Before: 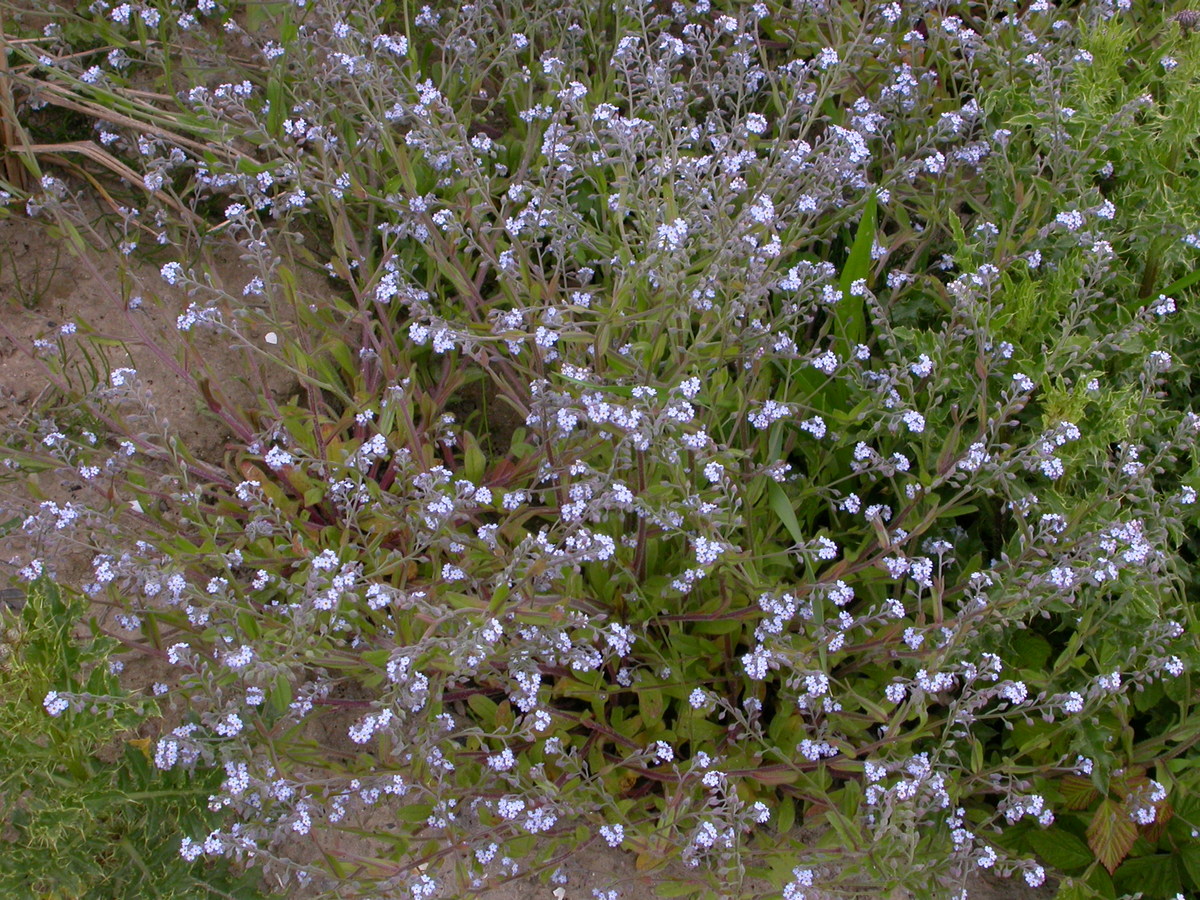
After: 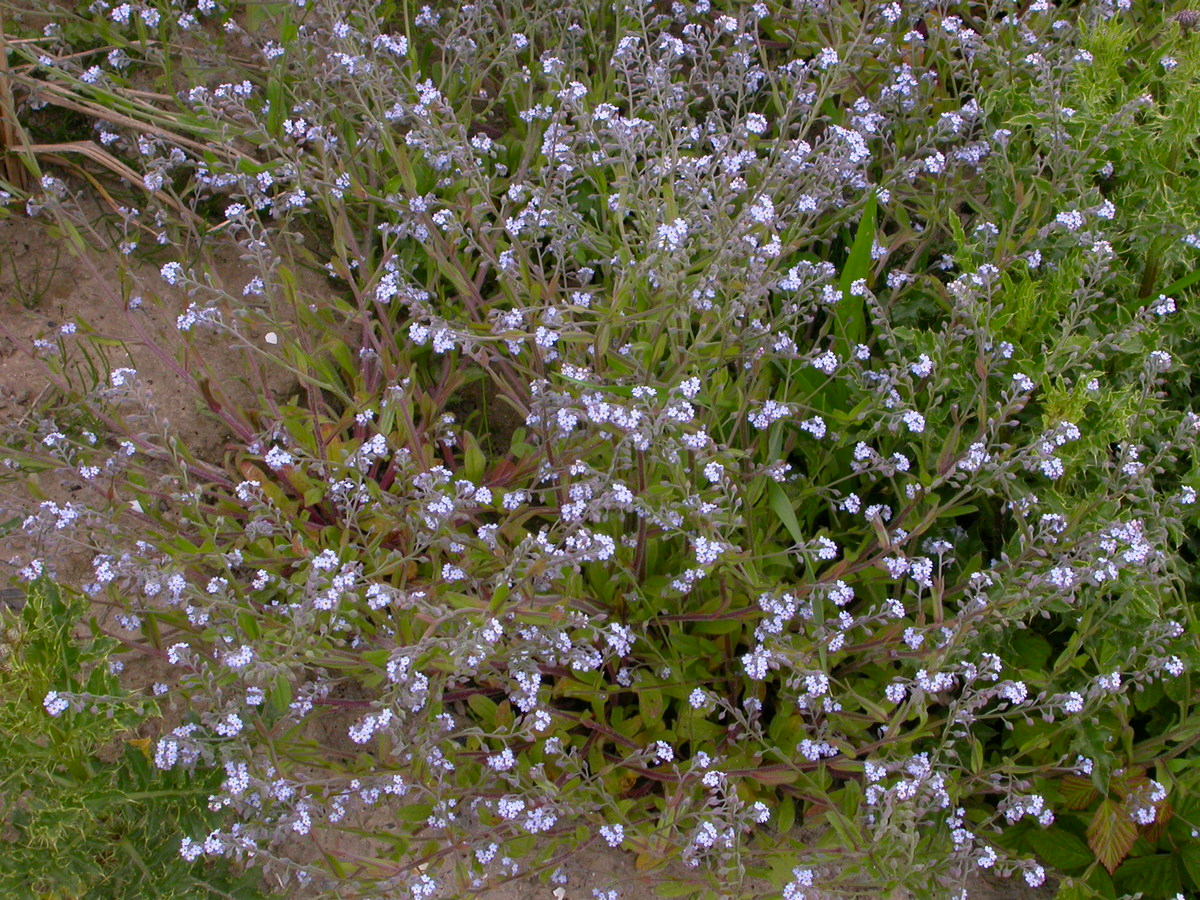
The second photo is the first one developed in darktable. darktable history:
color correction: highlights a* 0.626, highlights b* 2.78, saturation 1.1
